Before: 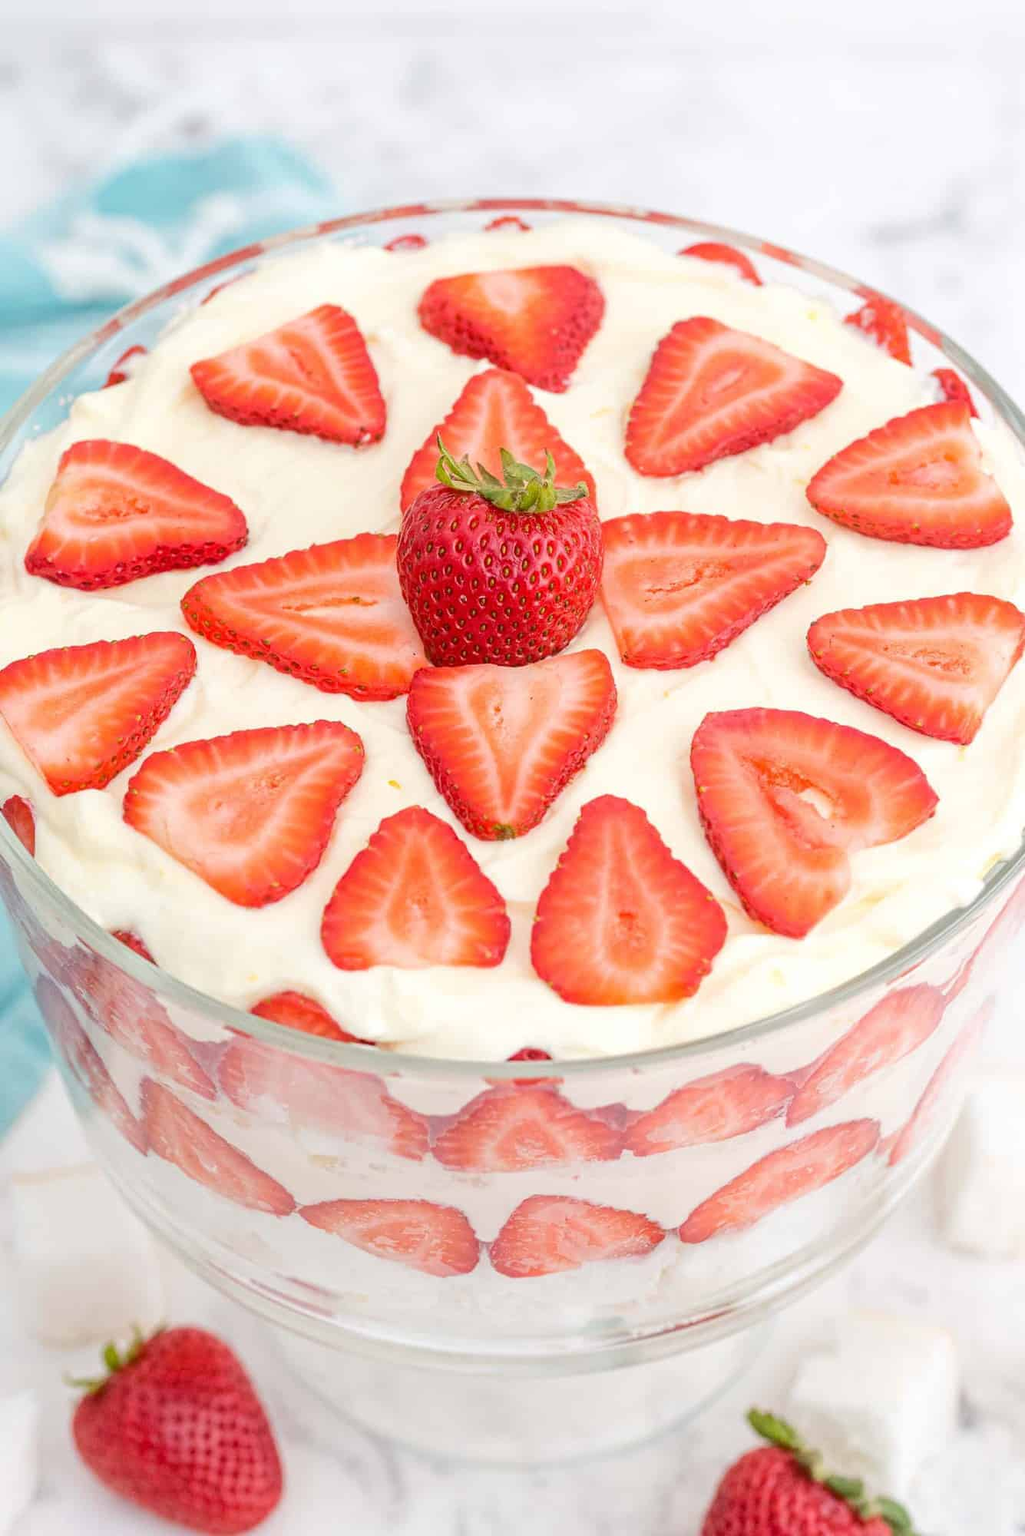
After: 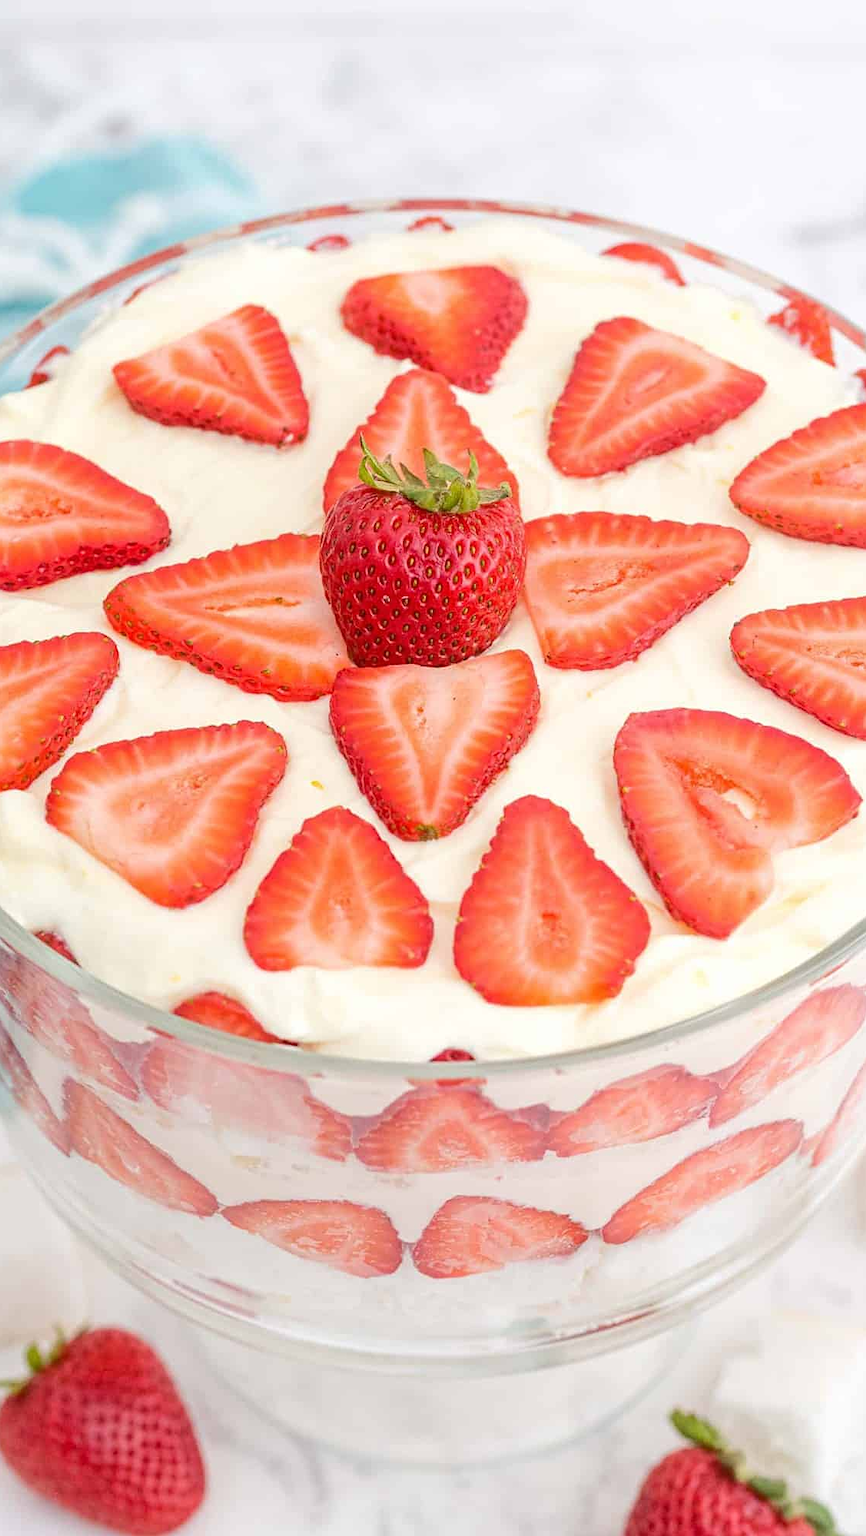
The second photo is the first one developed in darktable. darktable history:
crop: left 7.6%, right 7.853%
sharpen: amount 0.206
